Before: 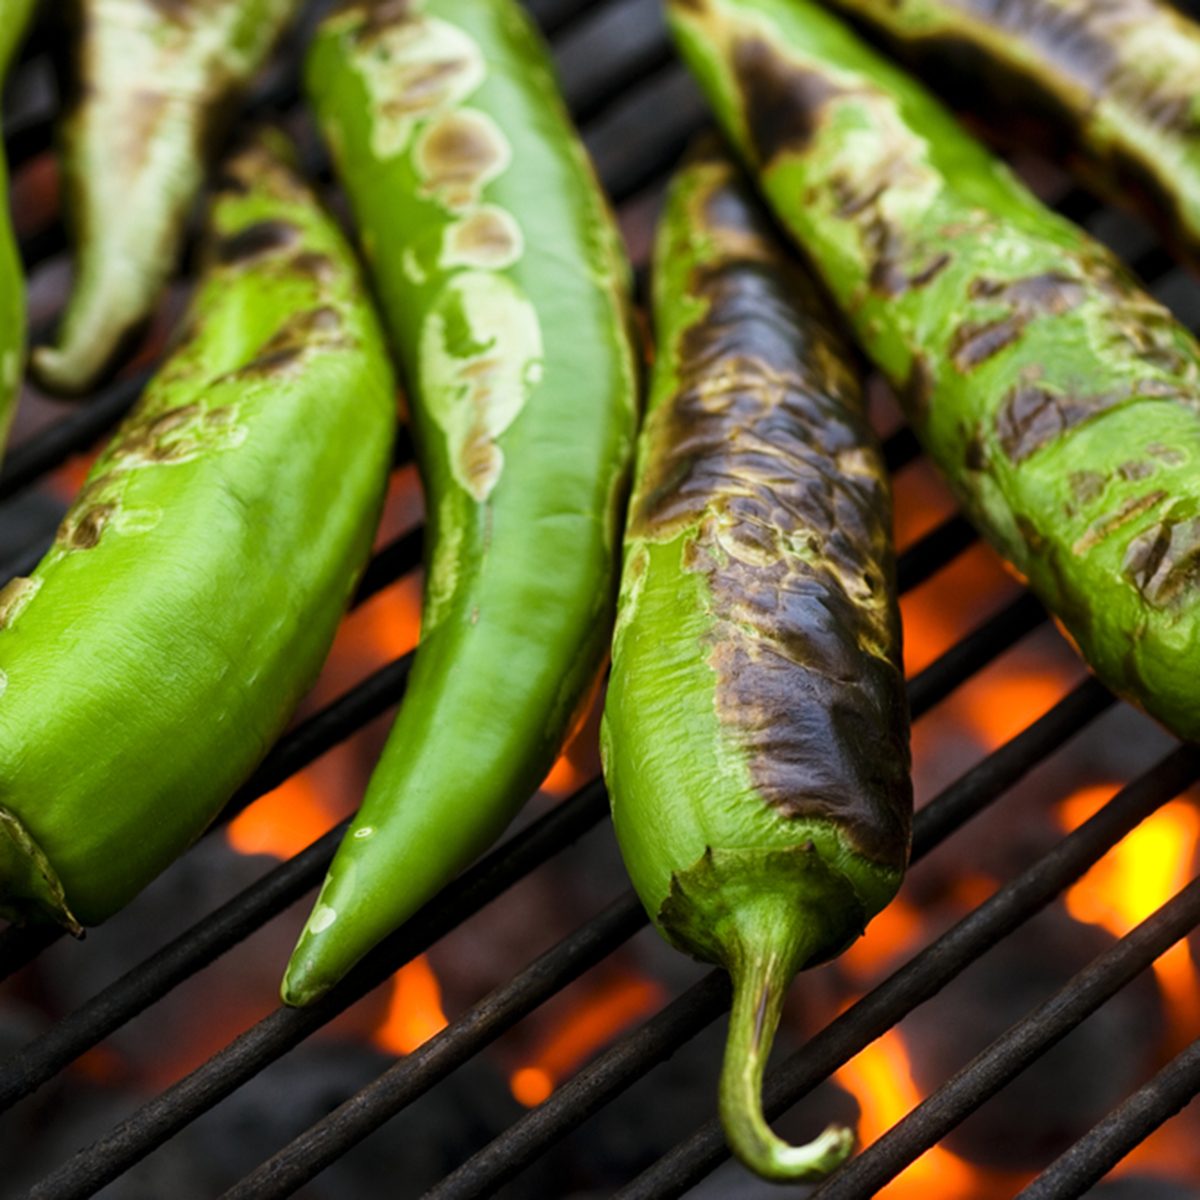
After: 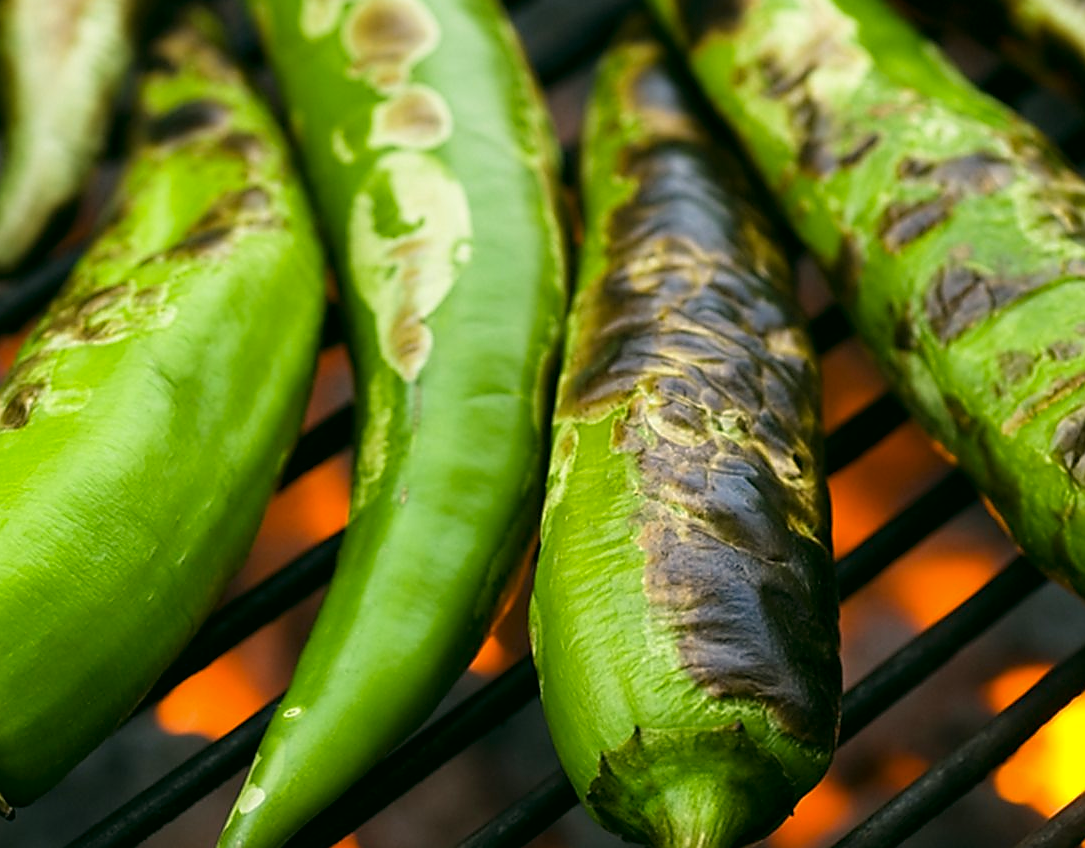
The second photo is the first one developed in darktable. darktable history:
color correction: highlights a* -0.4, highlights b* 9.17, shadows a* -8.81, shadows b* 1.54
crop: left 5.981%, top 10.012%, right 3.576%, bottom 19.274%
sharpen: radius 1.398, amount 1.235, threshold 0.793
tone equalizer: on, module defaults
levels: gray 59.39%
